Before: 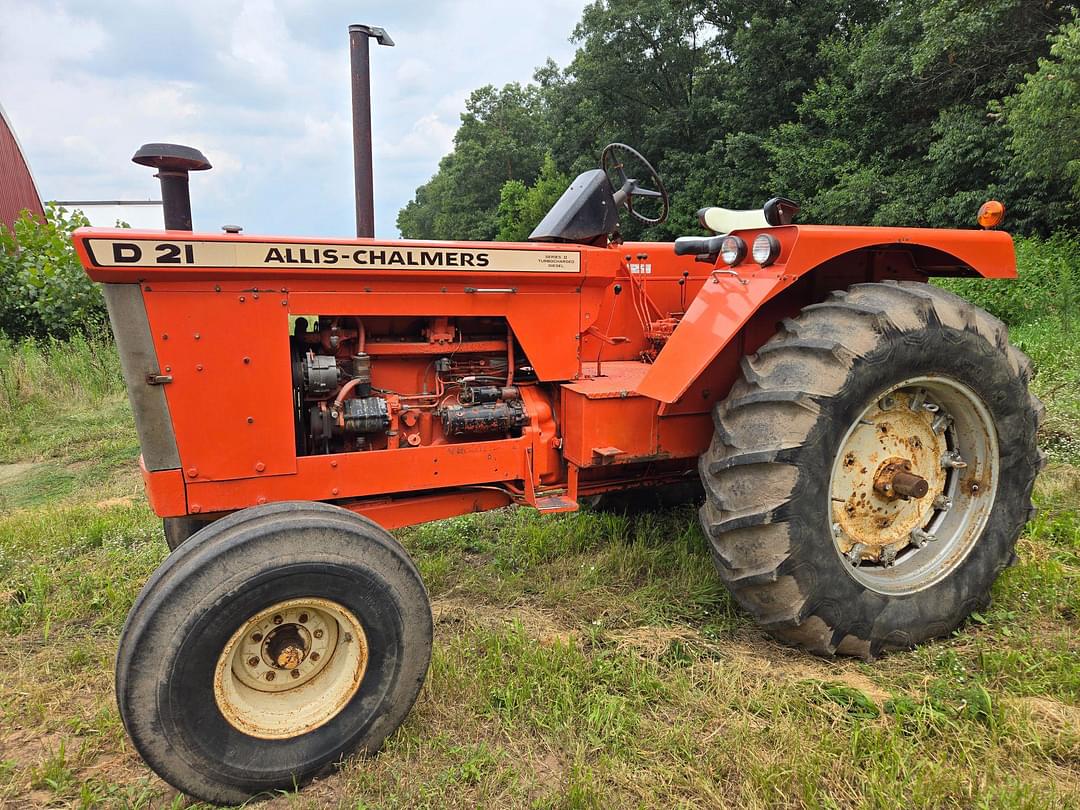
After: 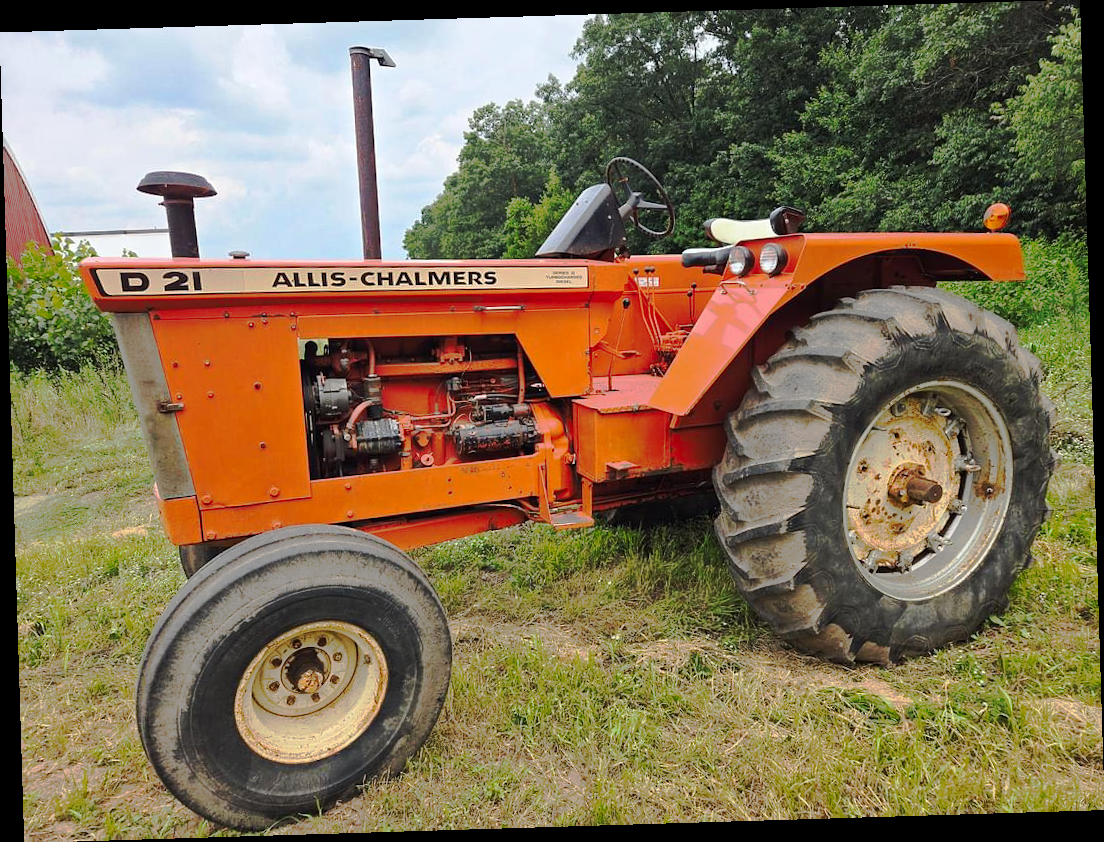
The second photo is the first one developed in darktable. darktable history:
tone curve: curves: ch0 [(0, 0) (0.003, 0.005) (0.011, 0.012) (0.025, 0.026) (0.044, 0.046) (0.069, 0.071) (0.1, 0.098) (0.136, 0.135) (0.177, 0.178) (0.224, 0.217) (0.277, 0.274) (0.335, 0.335) (0.399, 0.442) (0.468, 0.543) (0.543, 0.6) (0.623, 0.628) (0.709, 0.679) (0.801, 0.782) (0.898, 0.904) (1, 1)], preserve colors none
rotate and perspective: rotation -1.75°, automatic cropping off
